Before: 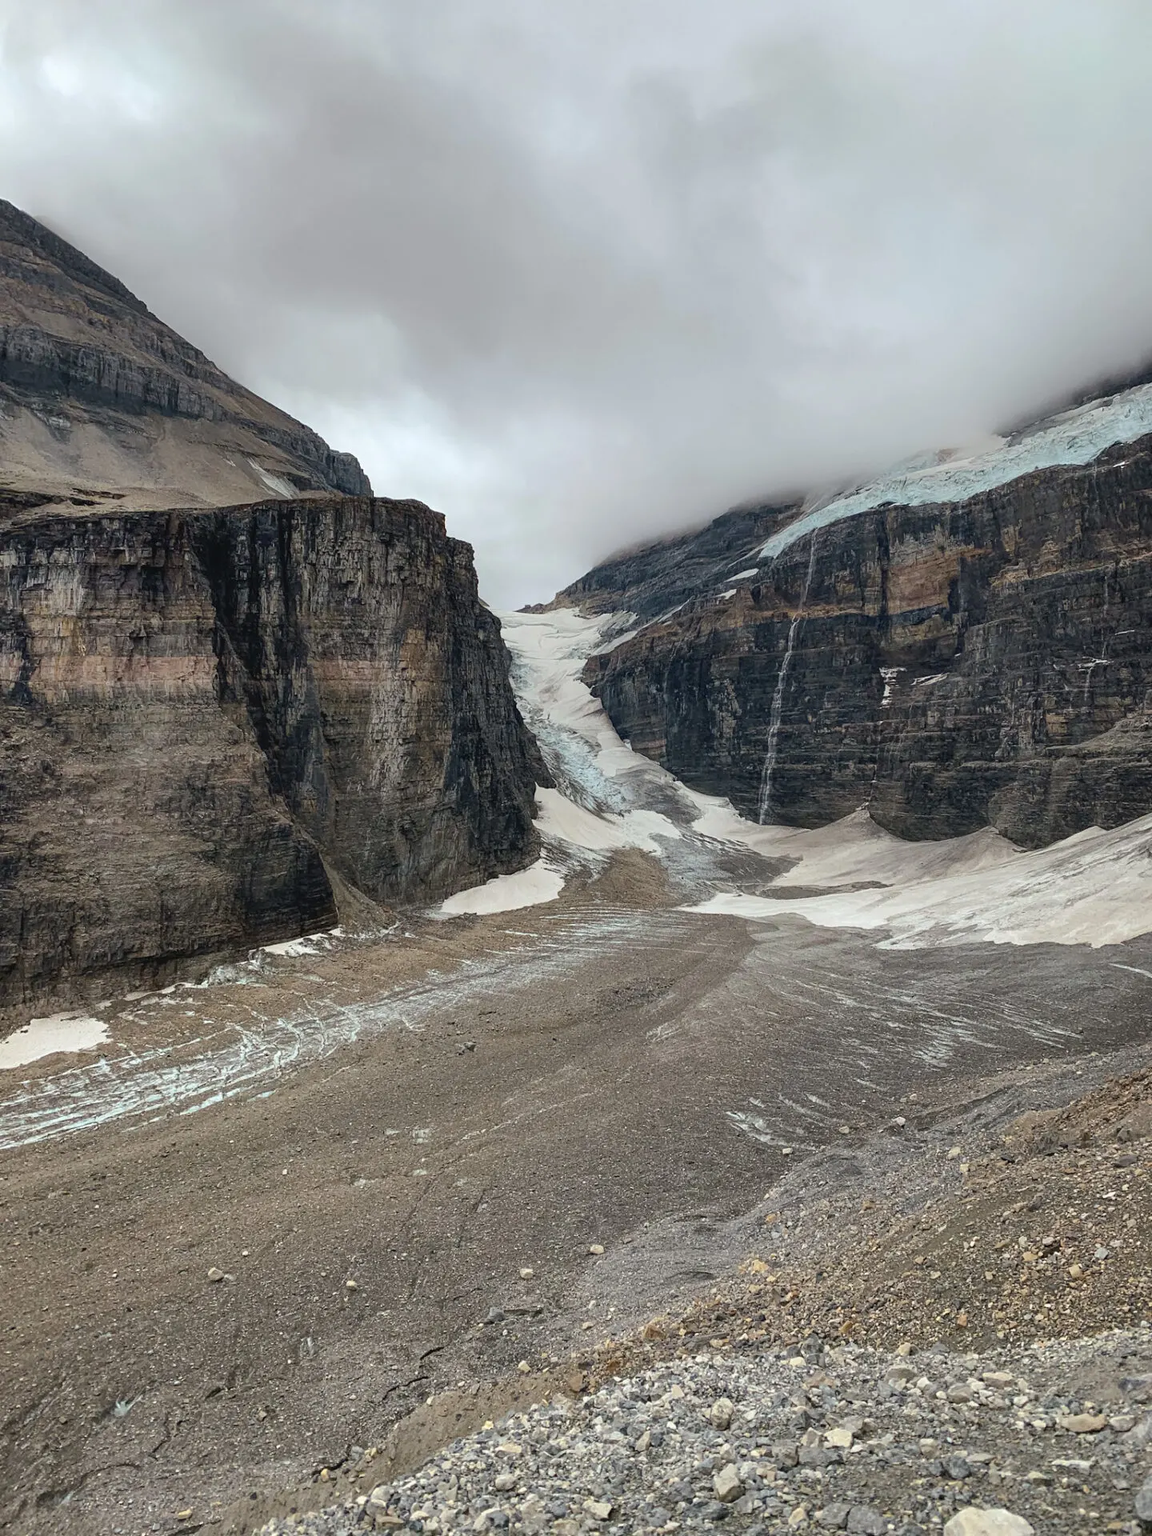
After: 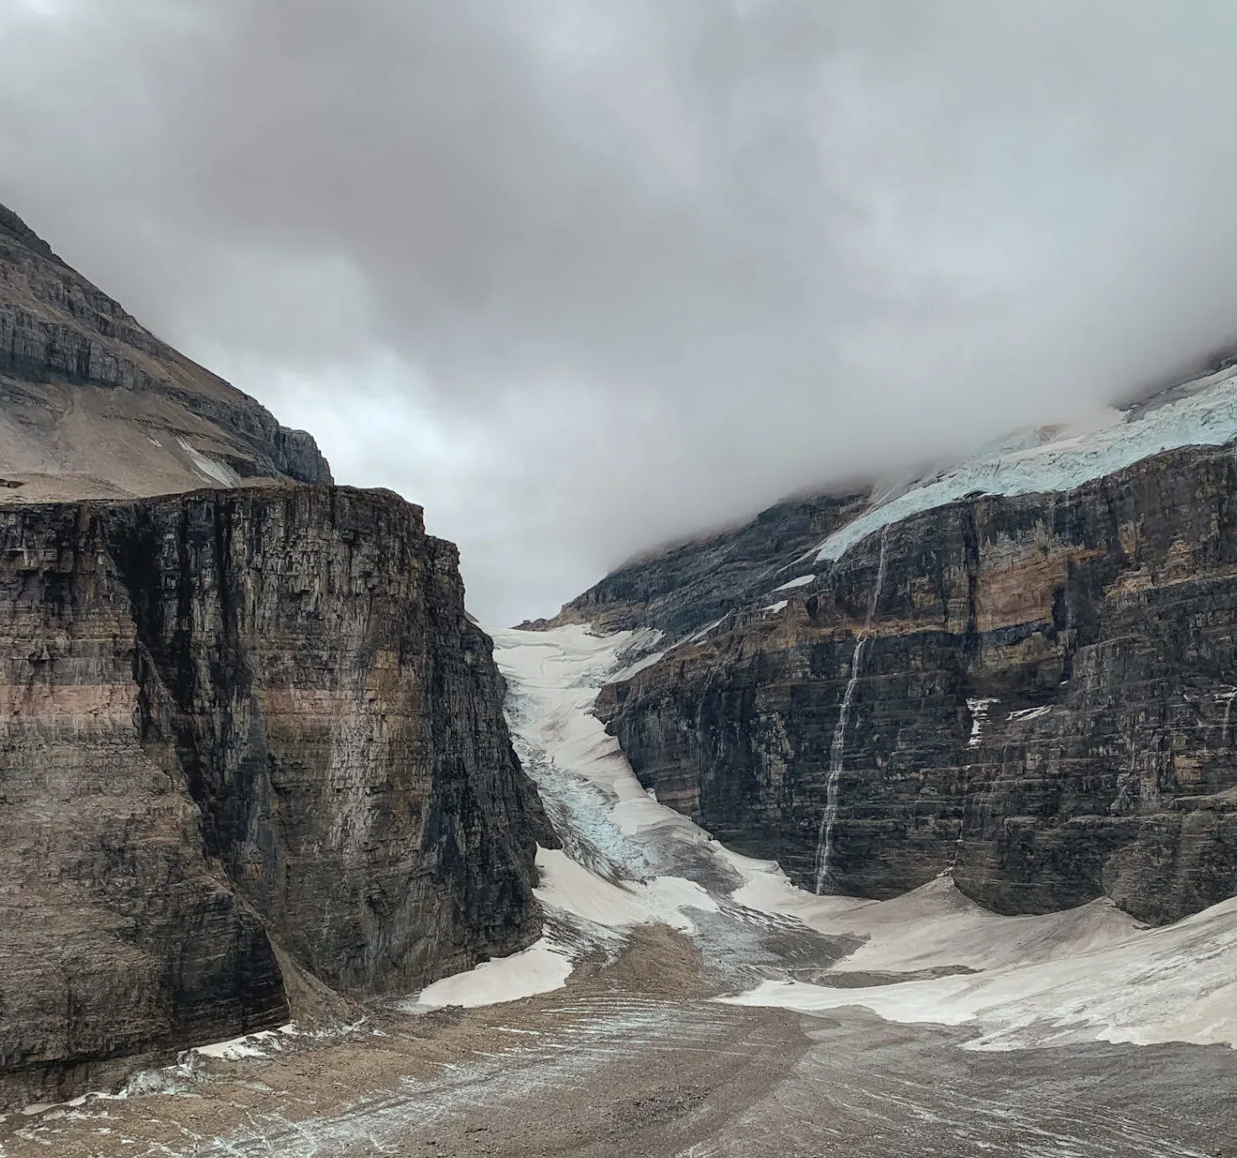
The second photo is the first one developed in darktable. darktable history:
shadows and highlights: shadows 9.24, white point adjustment 0.882, highlights -38.16
crop and rotate: left 9.25%, top 7.126%, right 4.804%, bottom 32.555%
contrast brightness saturation: saturation -0.062
